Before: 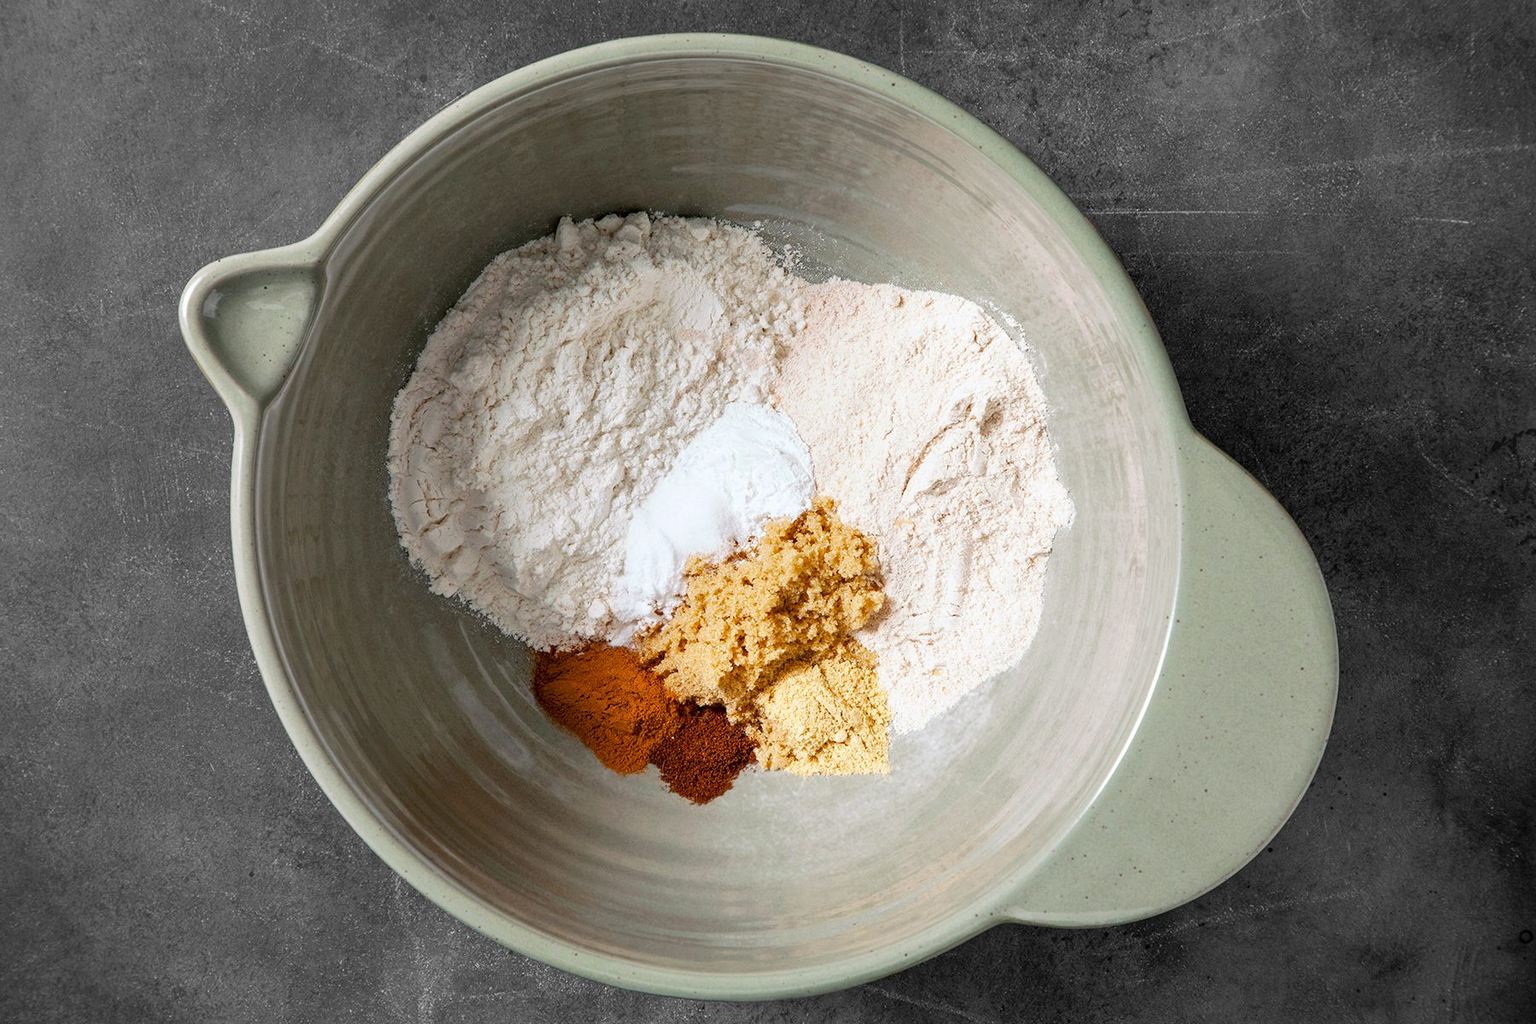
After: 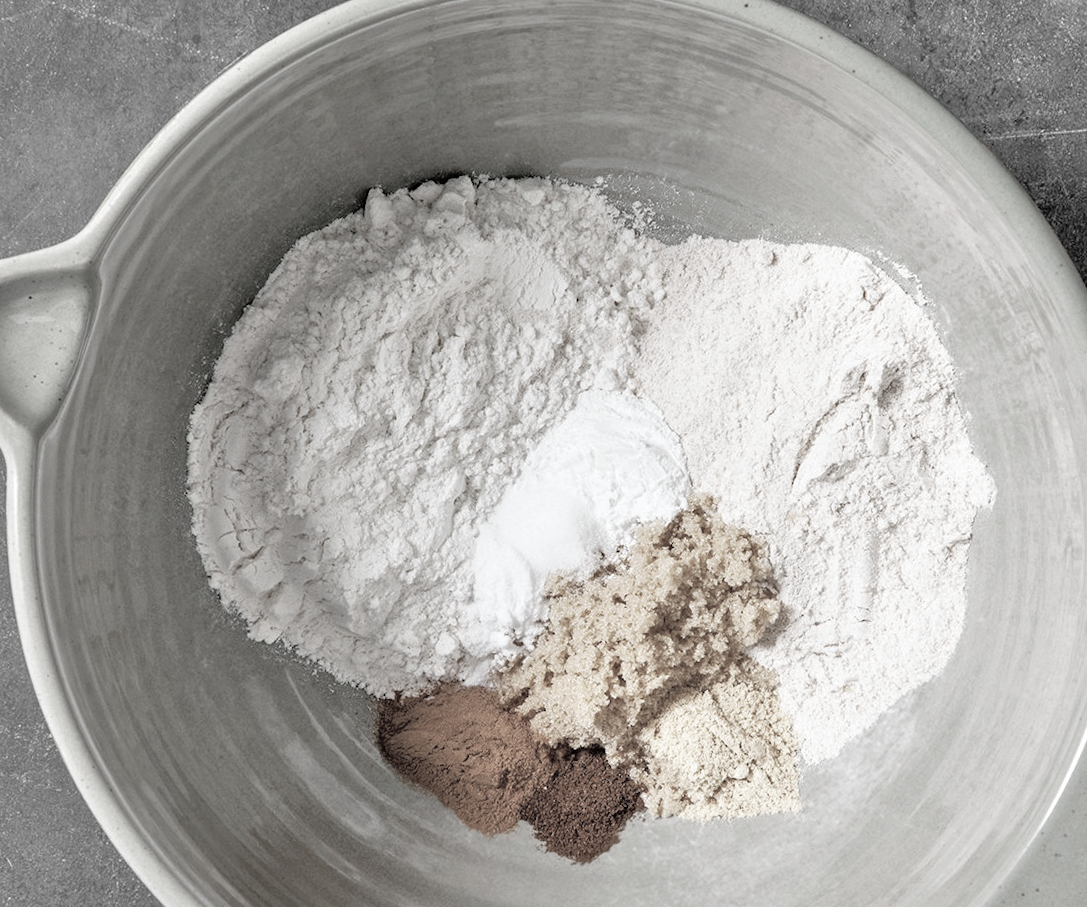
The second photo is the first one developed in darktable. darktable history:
rotate and perspective: rotation -4.25°, automatic cropping off
crop: left 16.202%, top 11.208%, right 26.045%, bottom 20.557%
tone equalizer: -7 EV 0.15 EV, -6 EV 0.6 EV, -5 EV 1.15 EV, -4 EV 1.33 EV, -3 EV 1.15 EV, -2 EV 0.6 EV, -1 EV 0.15 EV, mask exposure compensation -0.5 EV
color correction: saturation 0.2
